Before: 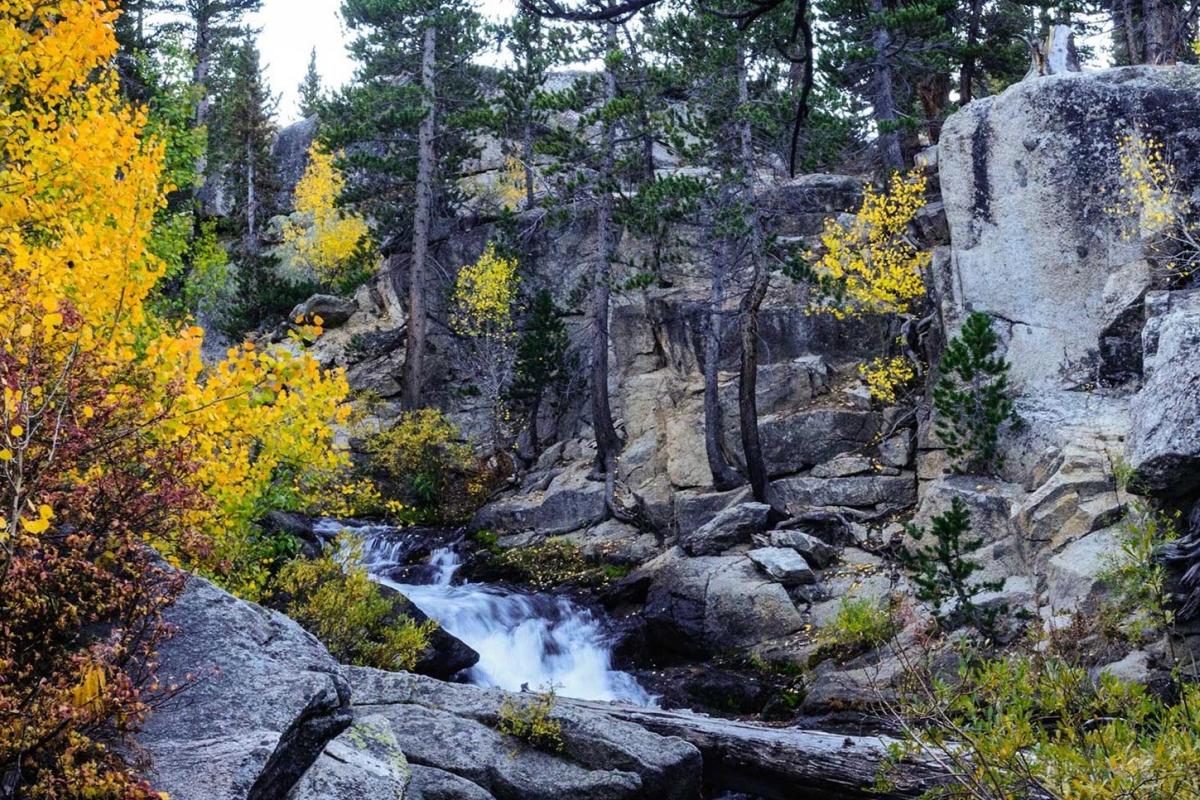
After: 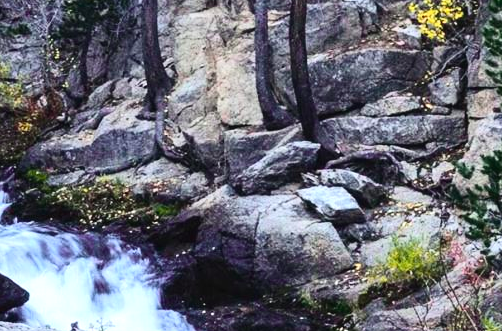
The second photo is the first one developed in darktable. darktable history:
crop: left 37.55%, top 45.175%, right 20.609%, bottom 13.433%
tone curve: curves: ch0 [(0, 0.023) (0.217, 0.19) (0.754, 0.801) (1, 0.977)]; ch1 [(0, 0) (0.392, 0.398) (0.5, 0.5) (0.521, 0.529) (0.56, 0.592) (1, 1)]; ch2 [(0, 0) (0.5, 0.5) (0.579, 0.561) (0.65, 0.657) (1, 1)], color space Lab, independent channels, preserve colors none
exposure: black level correction 0, exposure 0.688 EV, compensate exposure bias true, compensate highlight preservation false
